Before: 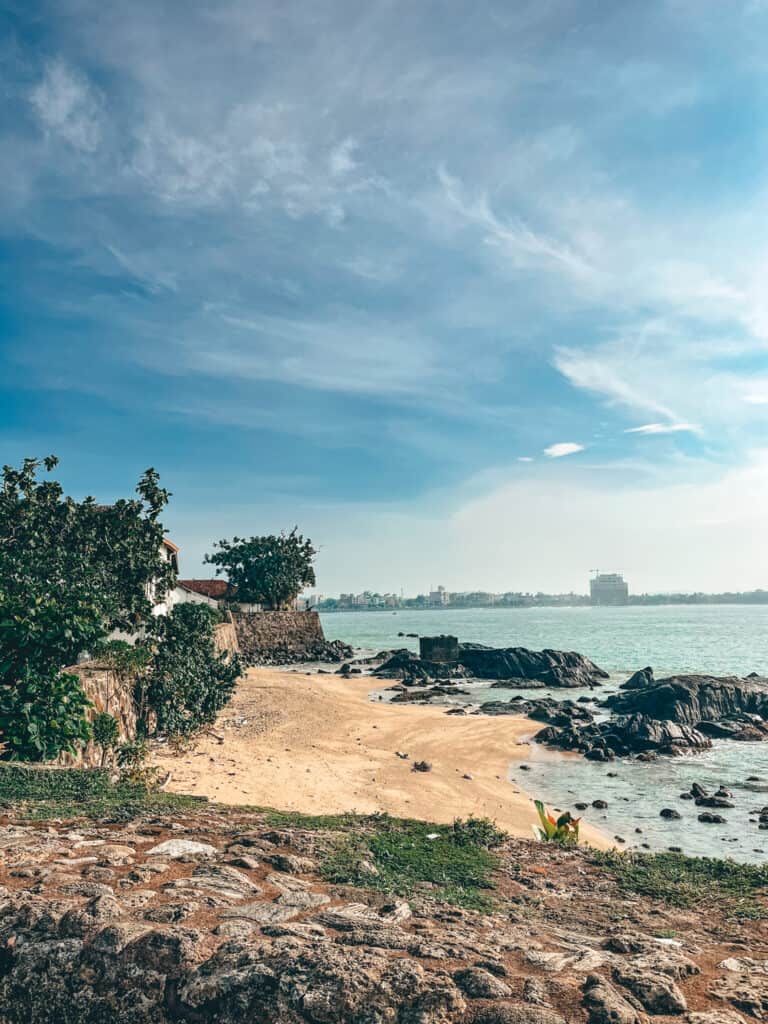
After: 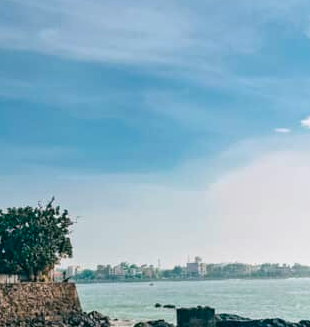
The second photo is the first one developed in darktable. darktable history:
crop: left 31.751%, top 32.172%, right 27.8%, bottom 35.83%
color balance rgb: shadows lift › chroma 2%, shadows lift › hue 217.2°, power › chroma 0.25%, power › hue 60°, highlights gain › chroma 1.5%, highlights gain › hue 309.6°, global offset › luminance -0.25%, perceptual saturation grading › global saturation 15%, global vibrance 15%
